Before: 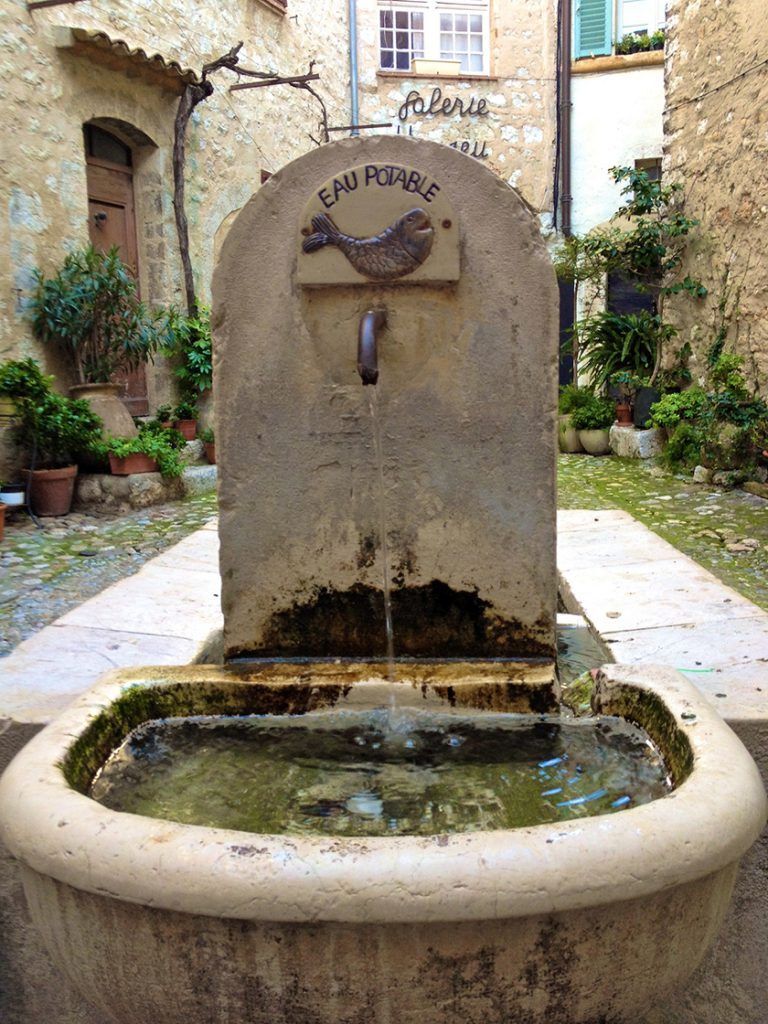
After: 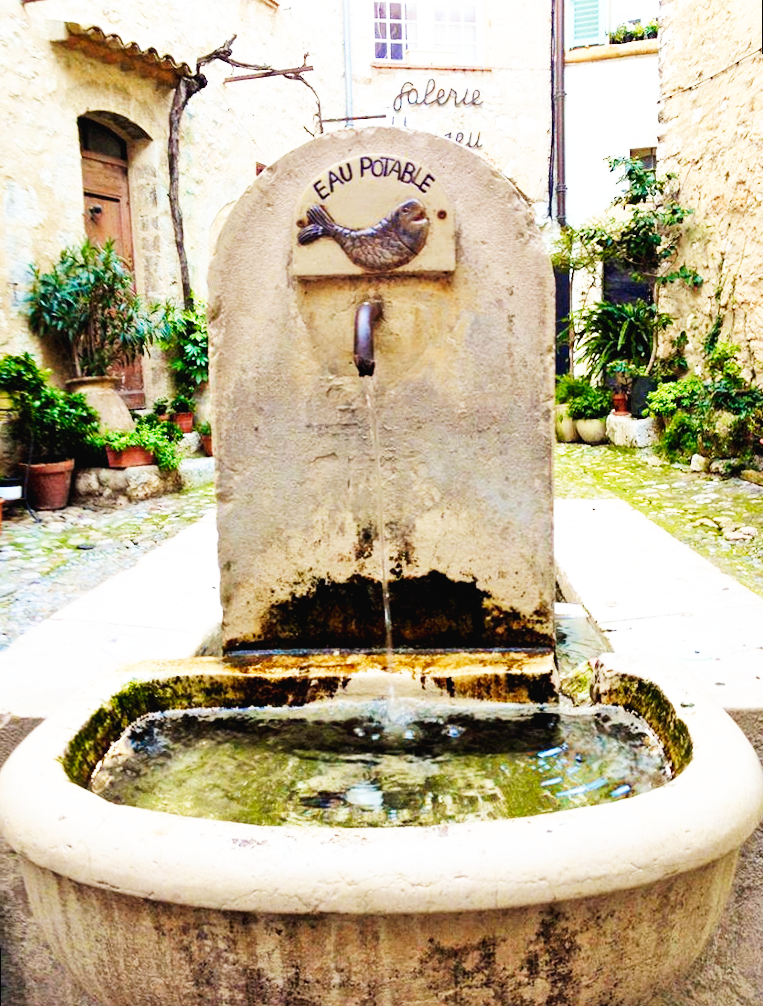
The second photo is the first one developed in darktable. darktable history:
tone curve: curves: ch0 [(0, 0) (0.003, 0.019) (0.011, 0.022) (0.025, 0.025) (0.044, 0.04) (0.069, 0.069) (0.1, 0.108) (0.136, 0.152) (0.177, 0.199) (0.224, 0.26) (0.277, 0.321) (0.335, 0.392) (0.399, 0.472) (0.468, 0.547) (0.543, 0.624) (0.623, 0.713) (0.709, 0.786) (0.801, 0.865) (0.898, 0.939) (1, 1)], preserve colors none
rotate and perspective: rotation -0.45°, automatic cropping original format, crop left 0.008, crop right 0.992, crop top 0.012, crop bottom 0.988
base curve: curves: ch0 [(0, 0) (0.007, 0.004) (0.027, 0.03) (0.046, 0.07) (0.207, 0.54) (0.442, 0.872) (0.673, 0.972) (1, 1)], preserve colors none
